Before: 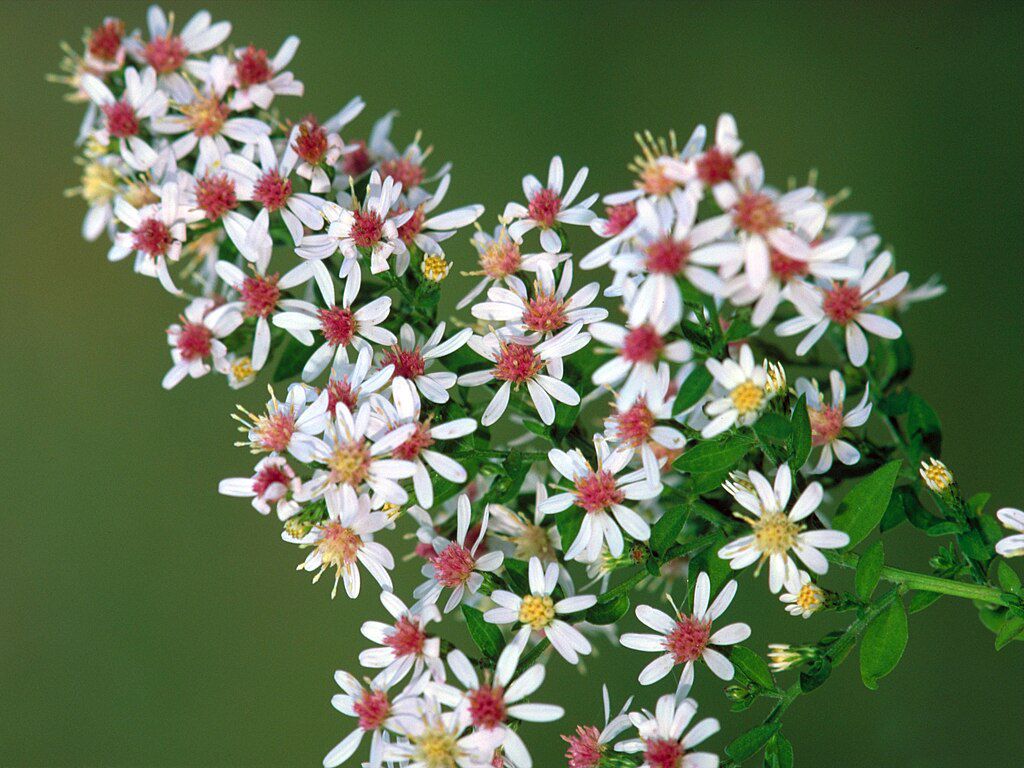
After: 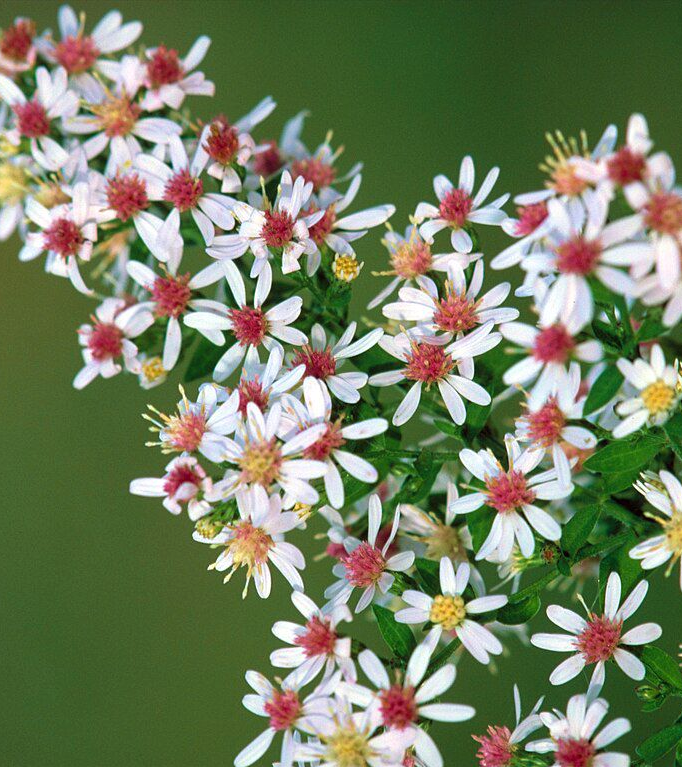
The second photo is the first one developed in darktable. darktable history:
crop and rotate: left 8.786%, right 24.548%
velvia: on, module defaults
